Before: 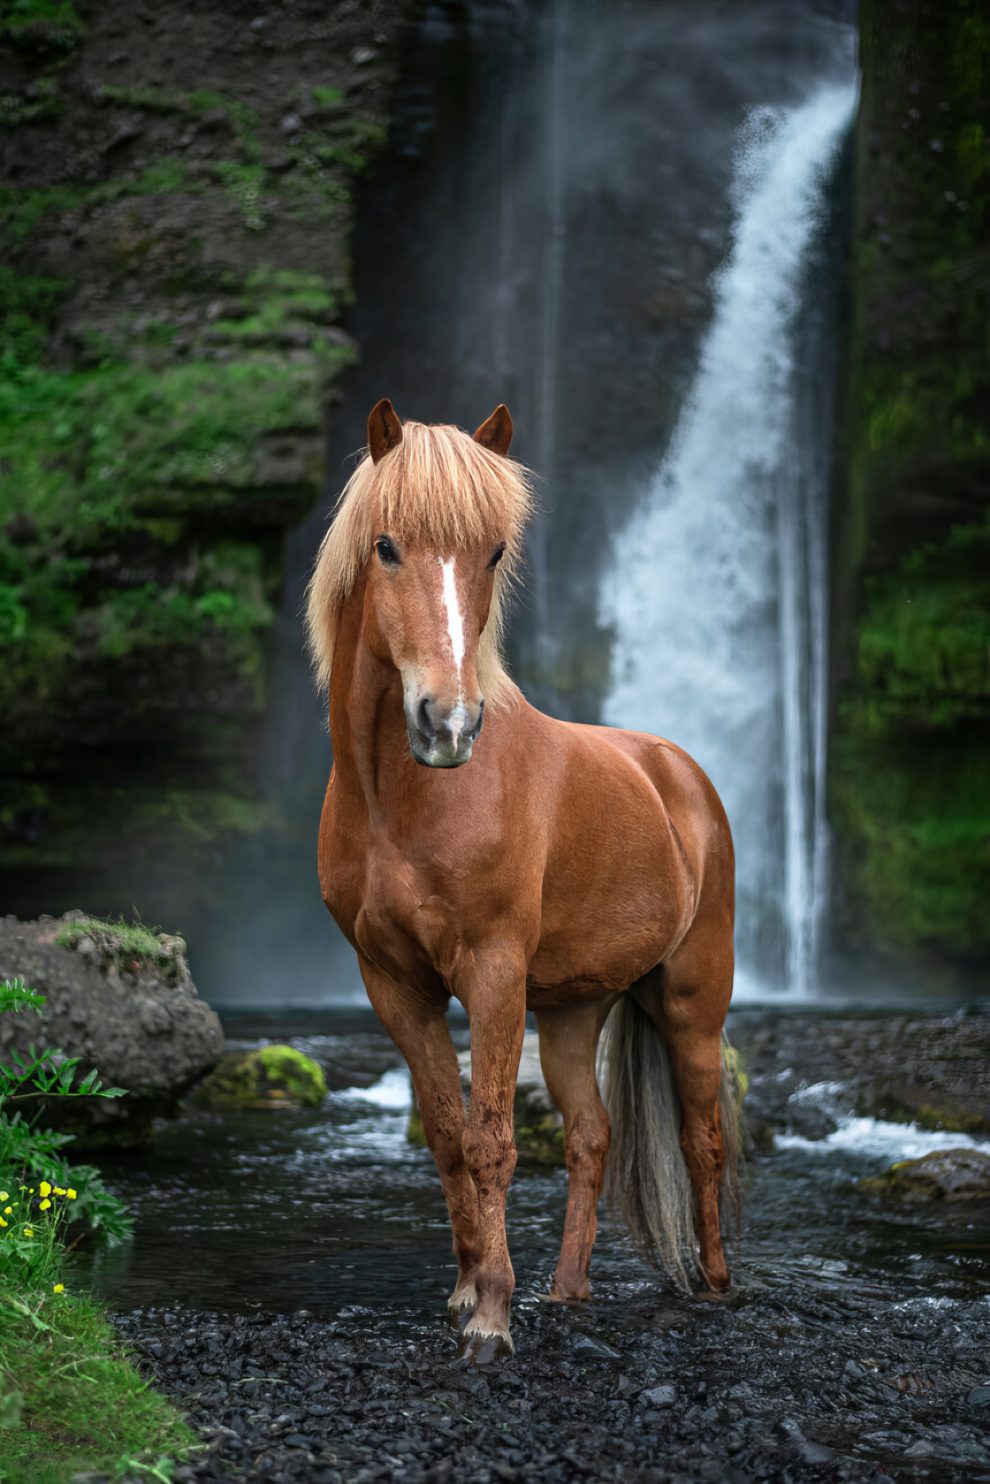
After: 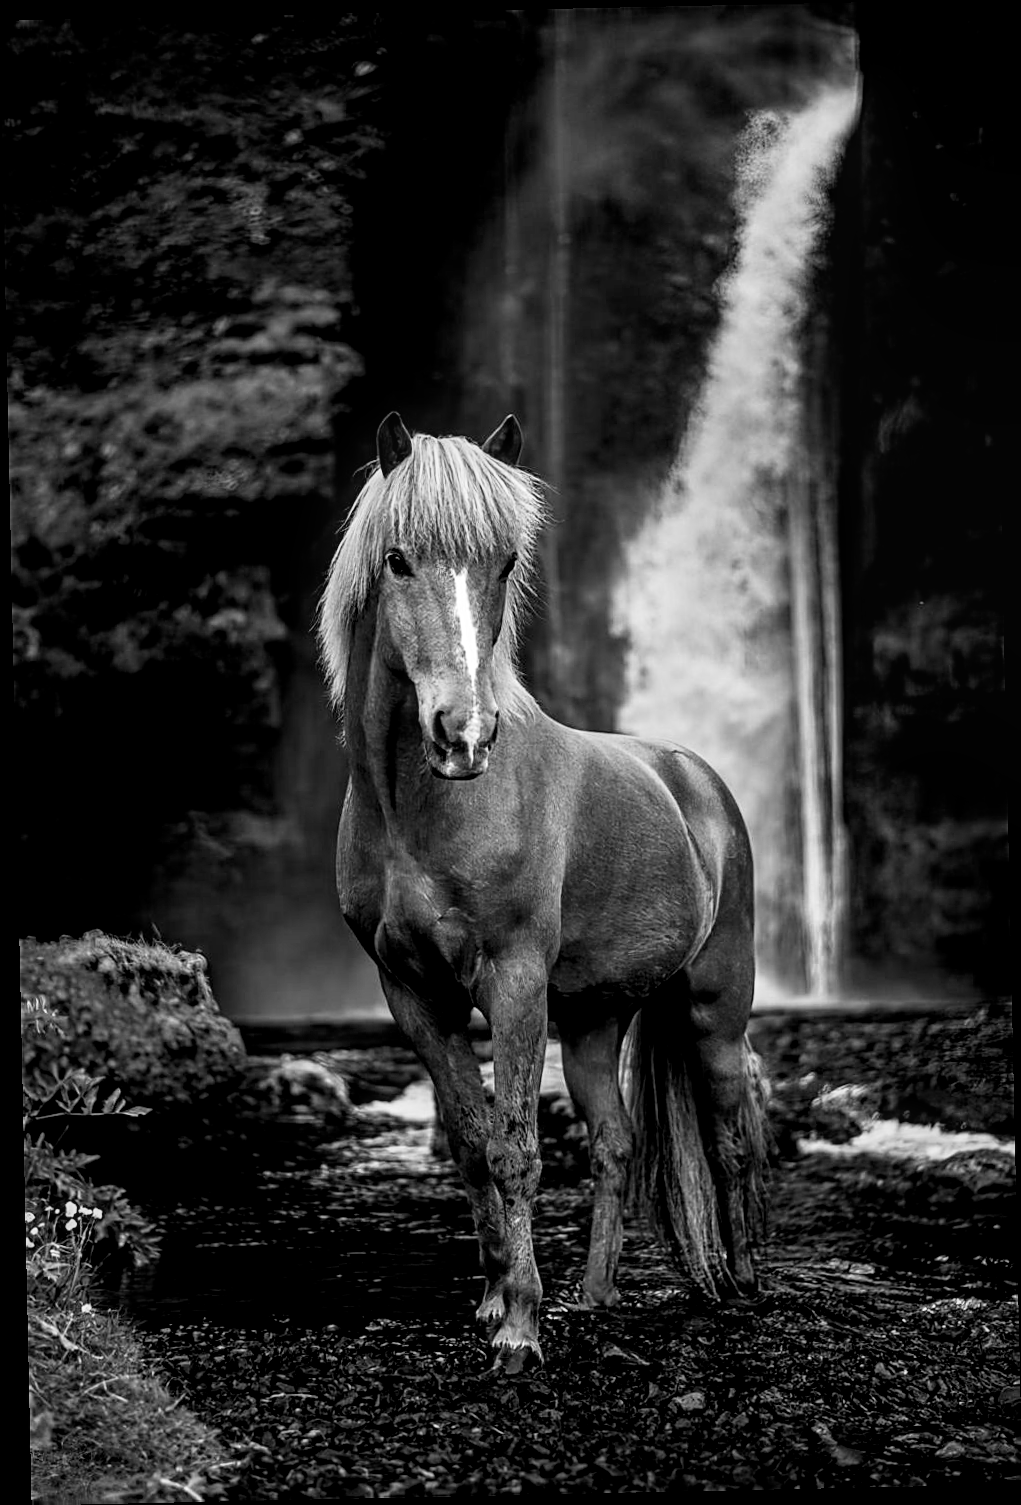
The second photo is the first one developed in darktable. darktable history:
rotate and perspective: rotation -1.24°, automatic cropping off
filmic rgb: black relative exposure -4.91 EV, white relative exposure 2.84 EV, hardness 3.7
local contrast: on, module defaults
contrast brightness saturation: contrast 0.13, brightness -0.05, saturation 0.16
monochrome: on, module defaults
exposure: black level correction 0.009, exposure 0.119 EV, compensate highlight preservation false
sharpen: on, module defaults
